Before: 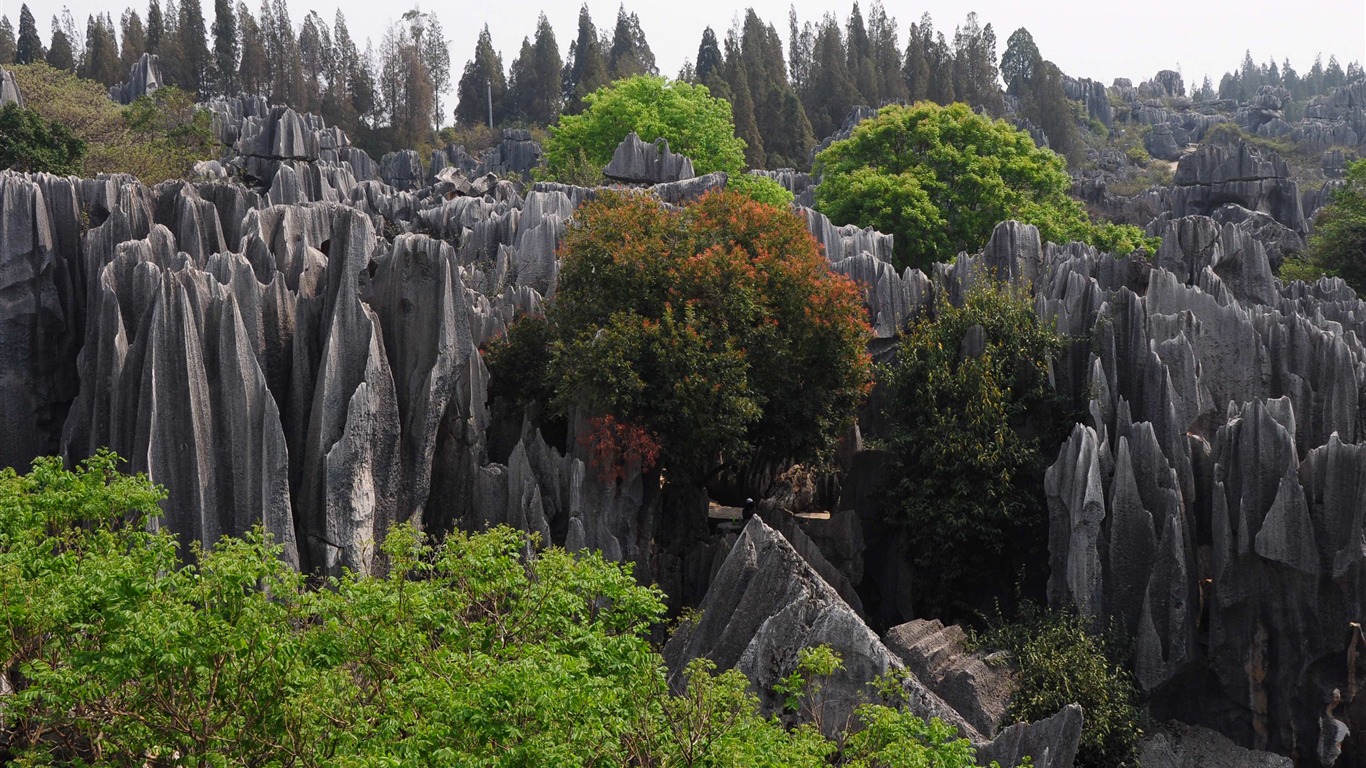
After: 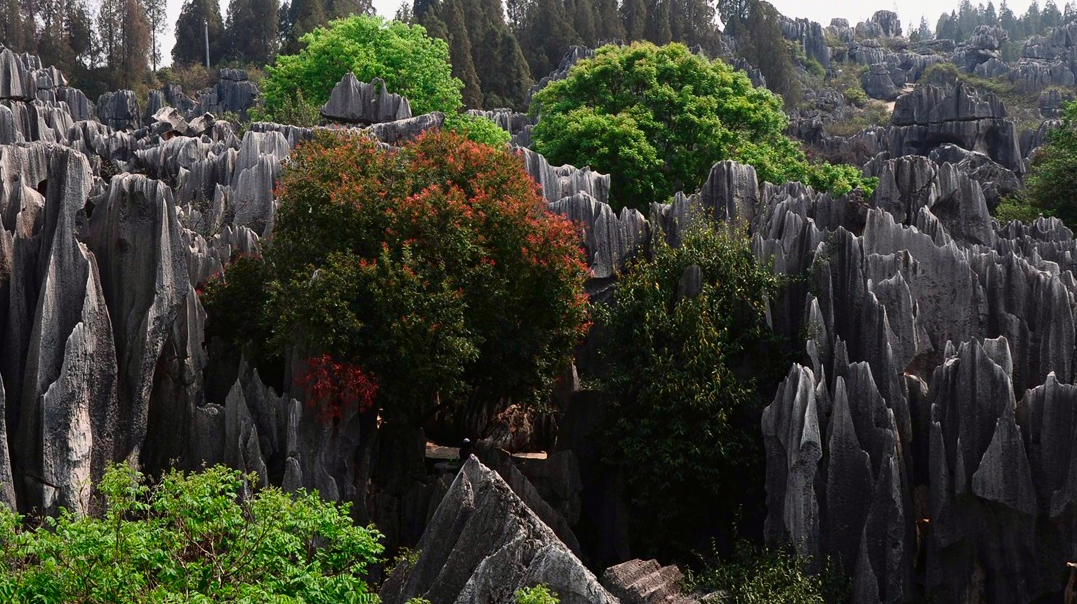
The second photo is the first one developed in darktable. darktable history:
tone curve: curves: ch0 [(0, 0) (0.059, 0.027) (0.178, 0.105) (0.292, 0.233) (0.485, 0.472) (0.837, 0.887) (1, 0.983)]; ch1 [(0, 0) (0.23, 0.166) (0.34, 0.298) (0.371, 0.334) (0.435, 0.413) (0.477, 0.469) (0.499, 0.498) (0.534, 0.551) (0.56, 0.585) (0.754, 0.801) (1, 1)]; ch2 [(0, 0) (0.431, 0.414) (0.498, 0.503) (0.524, 0.531) (0.568, 0.567) (0.6, 0.597) (0.65, 0.651) (0.752, 0.764) (1, 1)], color space Lab, independent channels, preserve colors none
crop and rotate: left 20.74%, top 7.912%, right 0.375%, bottom 13.378%
